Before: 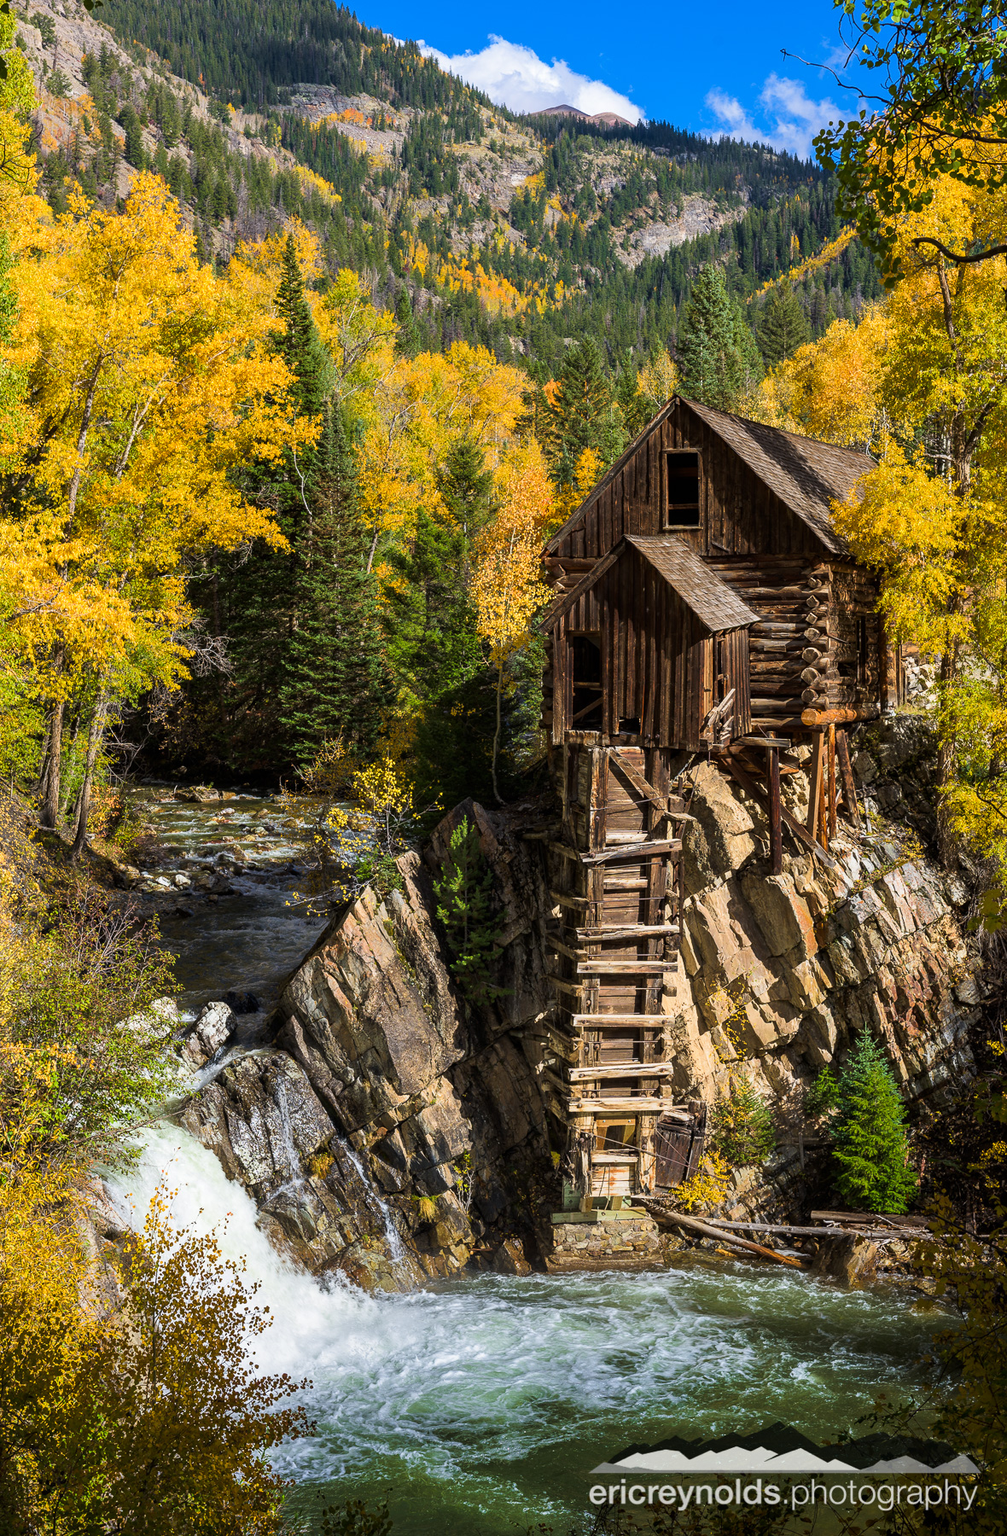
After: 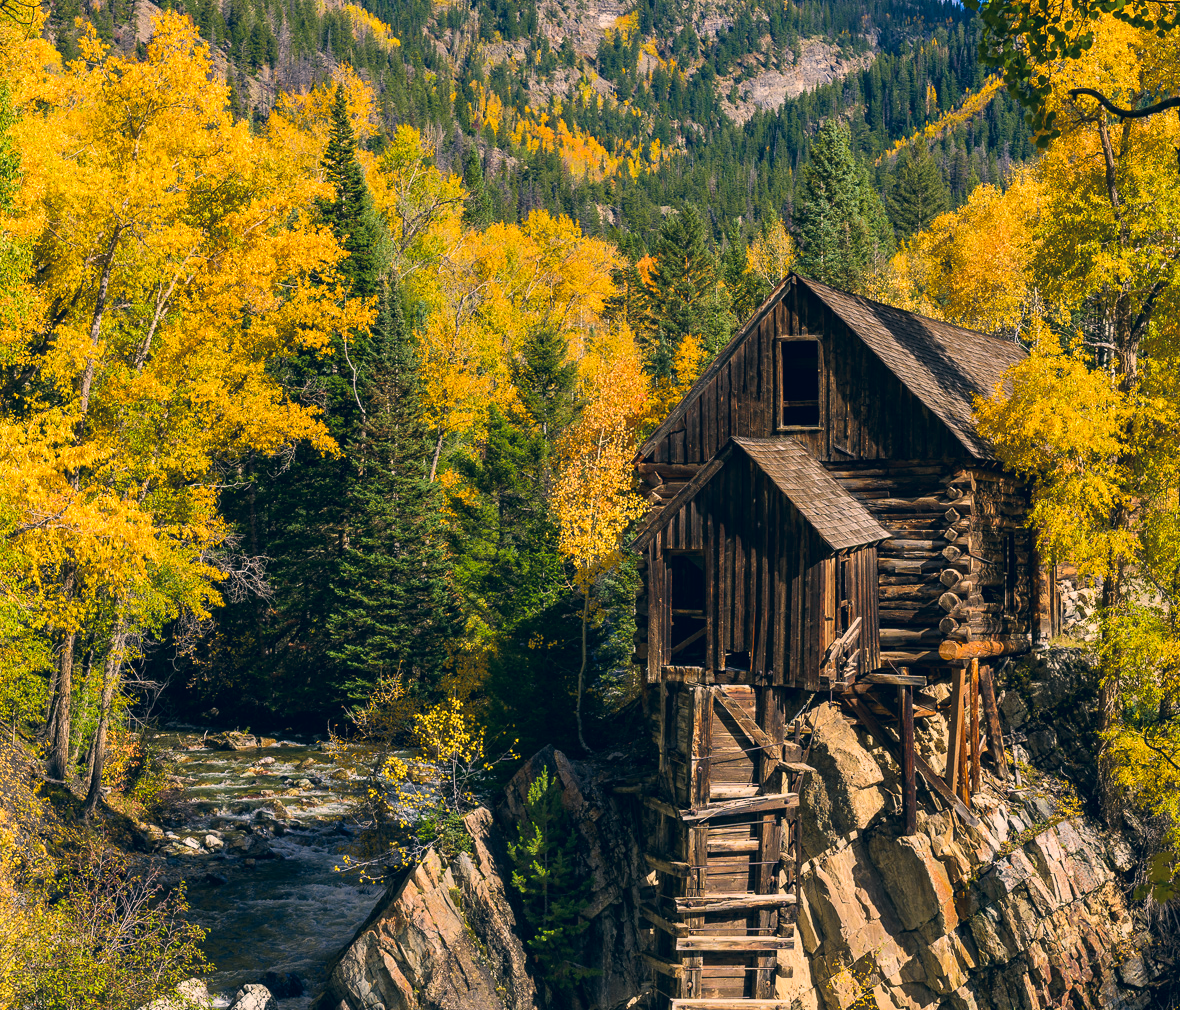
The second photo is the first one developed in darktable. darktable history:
crop and rotate: top 10.605%, bottom 33.274%
color correction: highlights a* 10.32, highlights b* 14.66, shadows a* -9.59, shadows b* -15.02
